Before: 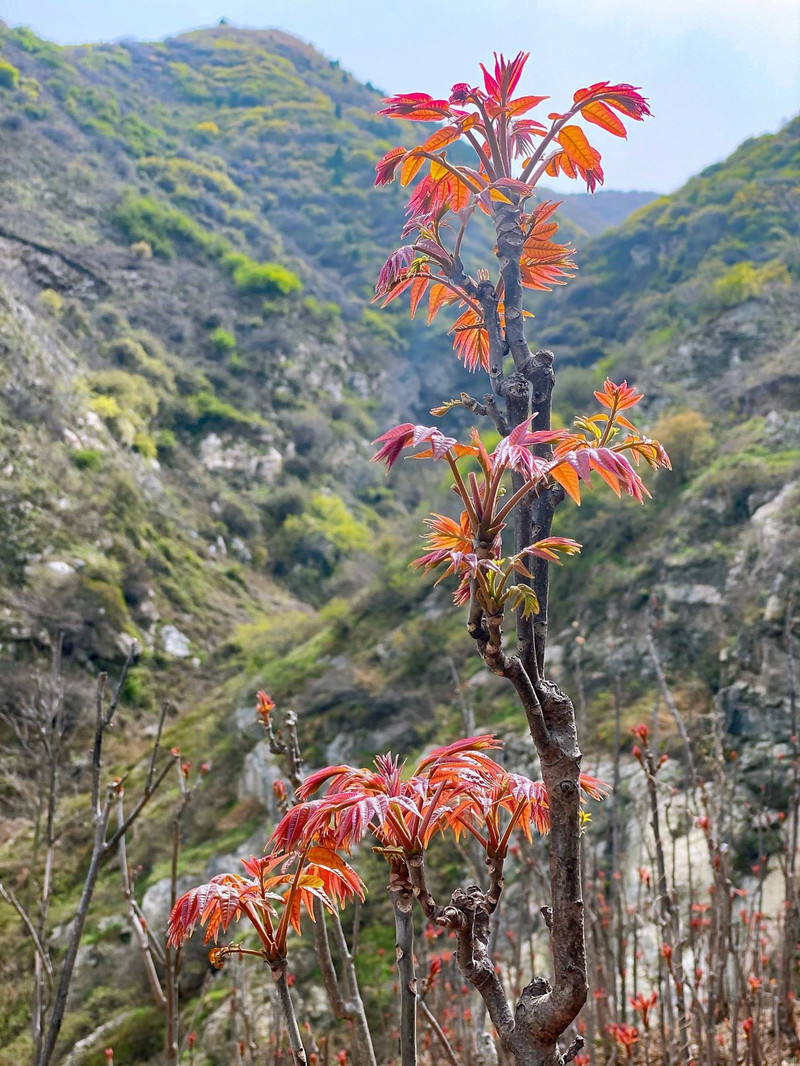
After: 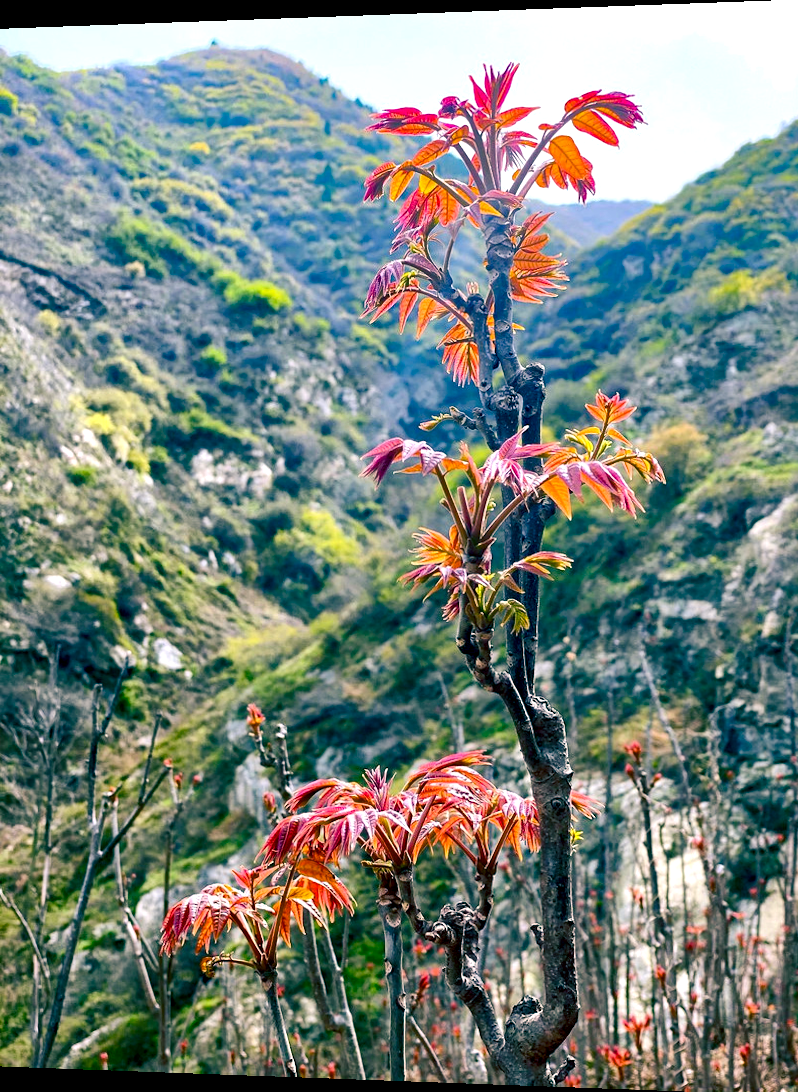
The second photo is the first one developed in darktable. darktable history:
tone equalizer: -8 EV -0.417 EV, -7 EV -0.389 EV, -6 EV -0.333 EV, -5 EV -0.222 EV, -3 EV 0.222 EV, -2 EV 0.333 EV, -1 EV 0.389 EV, +0 EV 0.417 EV, edges refinement/feathering 500, mask exposure compensation -1.57 EV, preserve details no
local contrast: mode bilateral grid, contrast 20, coarseness 50, detail 141%, midtone range 0.2
color balance rgb: shadows lift › luminance -28.76%, shadows lift › chroma 10%, shadows lift › hue 230°, power › chroma 0.5%, power › hue 215°, highlights gain › luminance 7.14%, highlights gain › chroma 1%, highlights gain › hue 50°, global offset › luminance -0.29%, global offset › hue 260°, perceptual saturation grading › global saturation 20%, perceptual saturation grading › highlights -13.92%, perceptual saturation grading › shadows 50%
rotate and perspective: lens shift (horizontal) -0.055, automatic cropping off
crop: top 0.05%, bottom 0.098%
